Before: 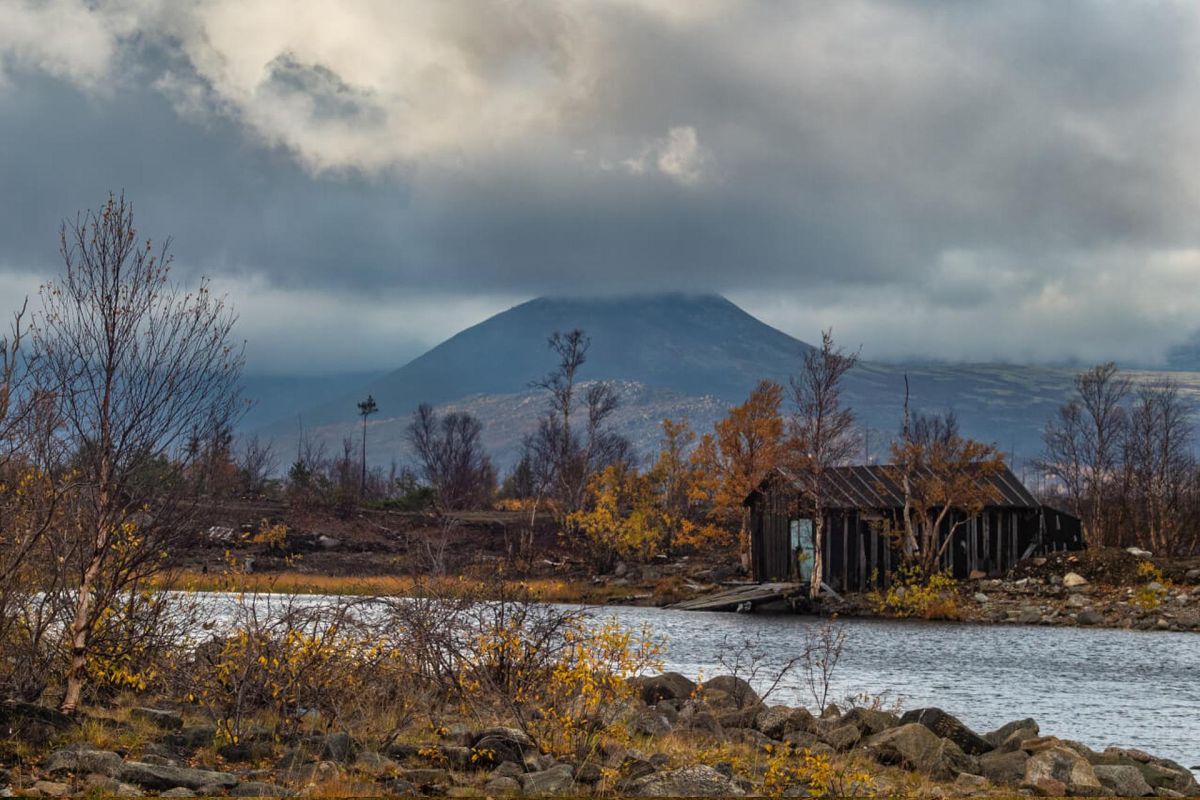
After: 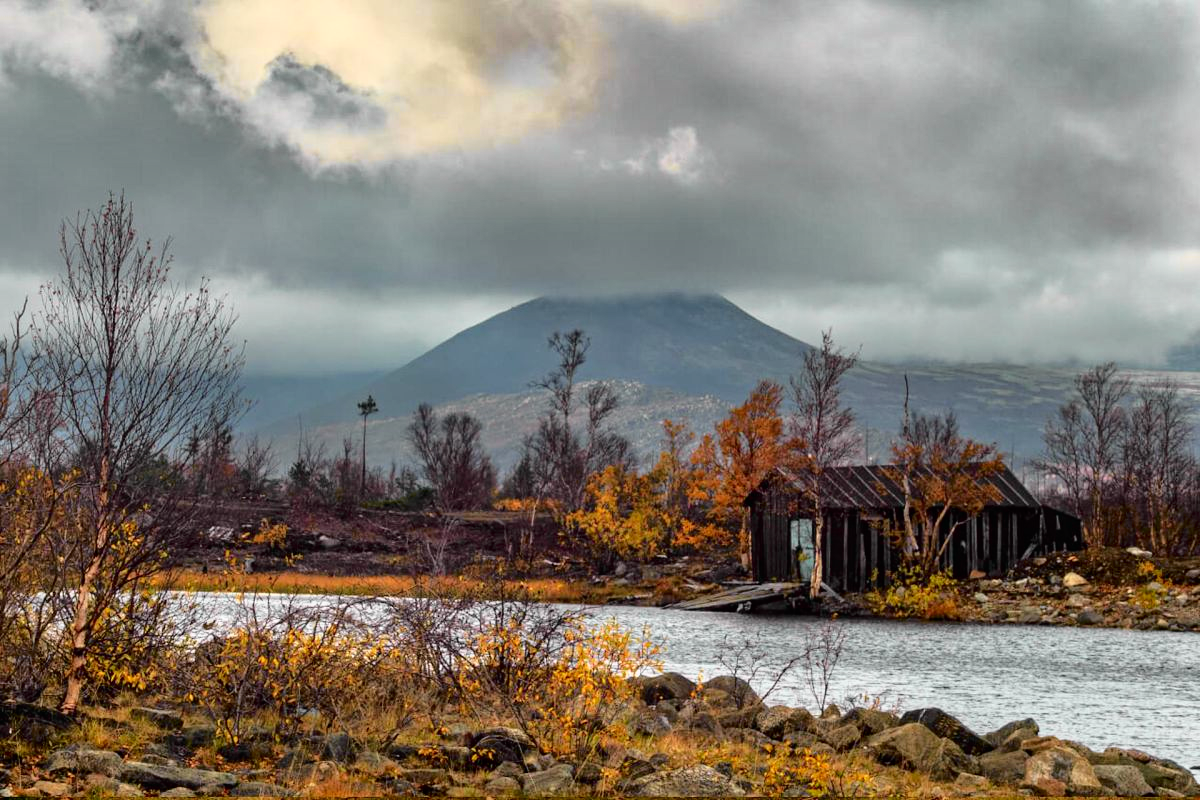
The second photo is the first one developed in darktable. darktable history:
tone curve: curves: ch0 [(0, 0) (0.062, 0.023) (0.168, 0.142) (0.359, 0.419) (0.469, 0.544) (0.634, 0.722) (0.839, 0.909) (0.998, 0.978)]; ch1 [(0, 0) (0.437, 0.408) (0.472, 0.47) (0.502, 0.504) (0.527, 0.546) (0.568, 0.619) (0.608, 0.665) (0.669, 0.748) (0.859, 0.899) (1, 1)]; ch2 [(0, 0) (0.33, 0.301) (0.421, 0.443) (0.473, 0.498) (0.509, 0.5) (0.535, 0.564) (0.575, 0.625) (0.608, 0.667) (1, 1)], color space Lab, independent channels, preserve colors none
shadows and highlights: radius 171.16, shadows 27, white point adjustment 3.13, highlights -67.95, soften with gaussian
